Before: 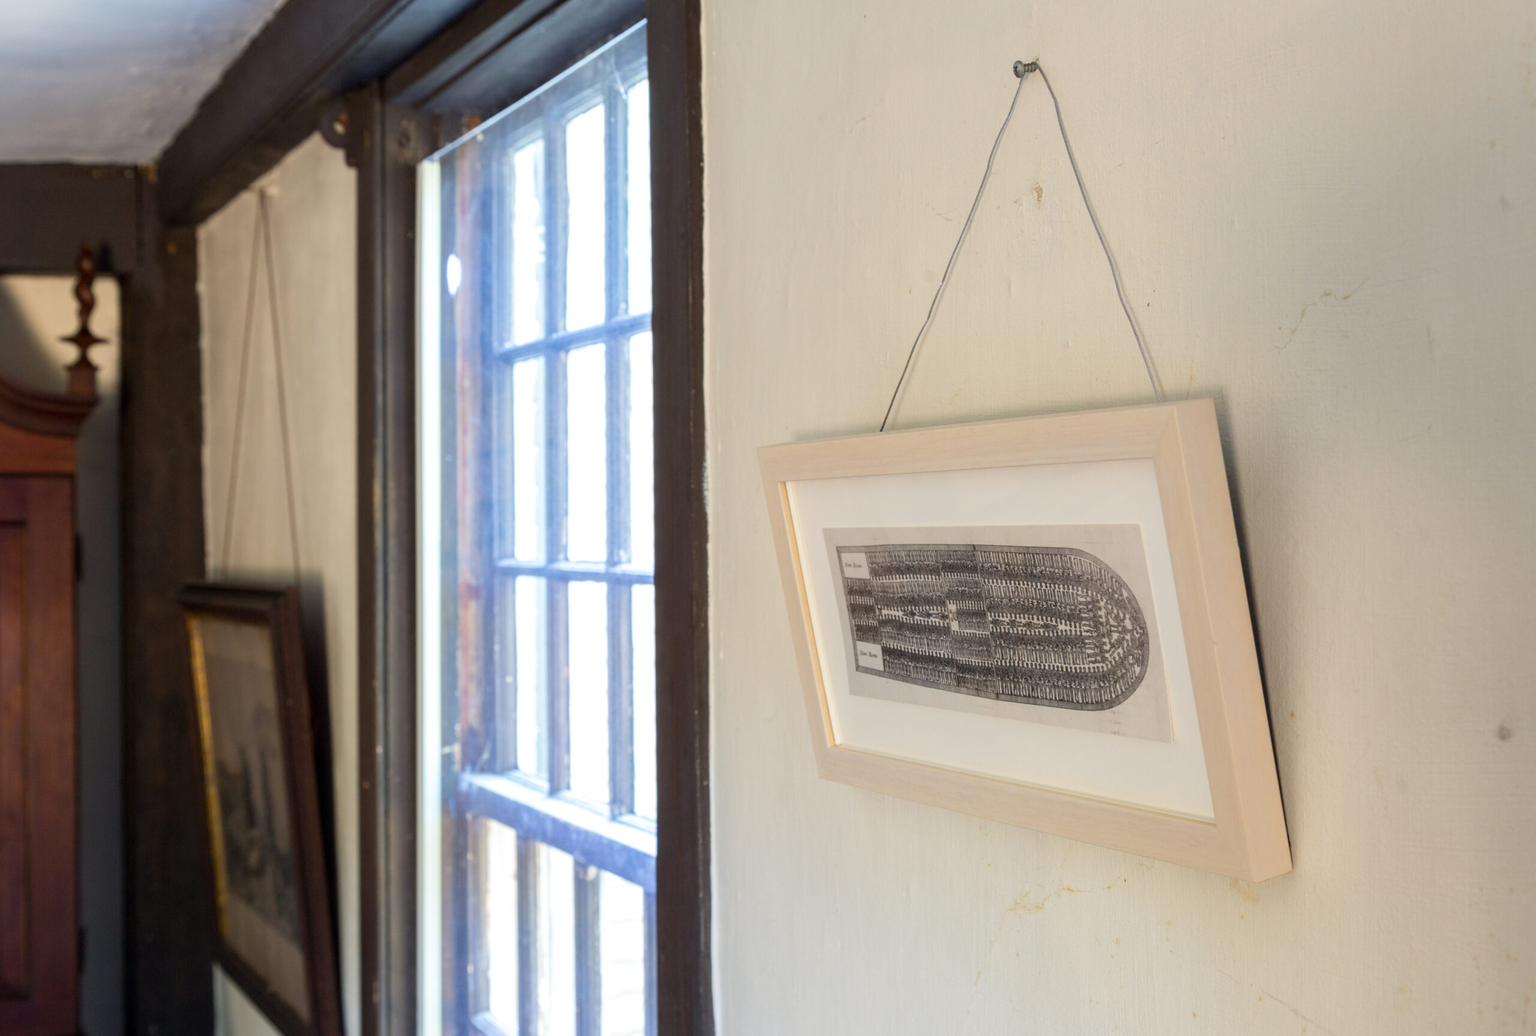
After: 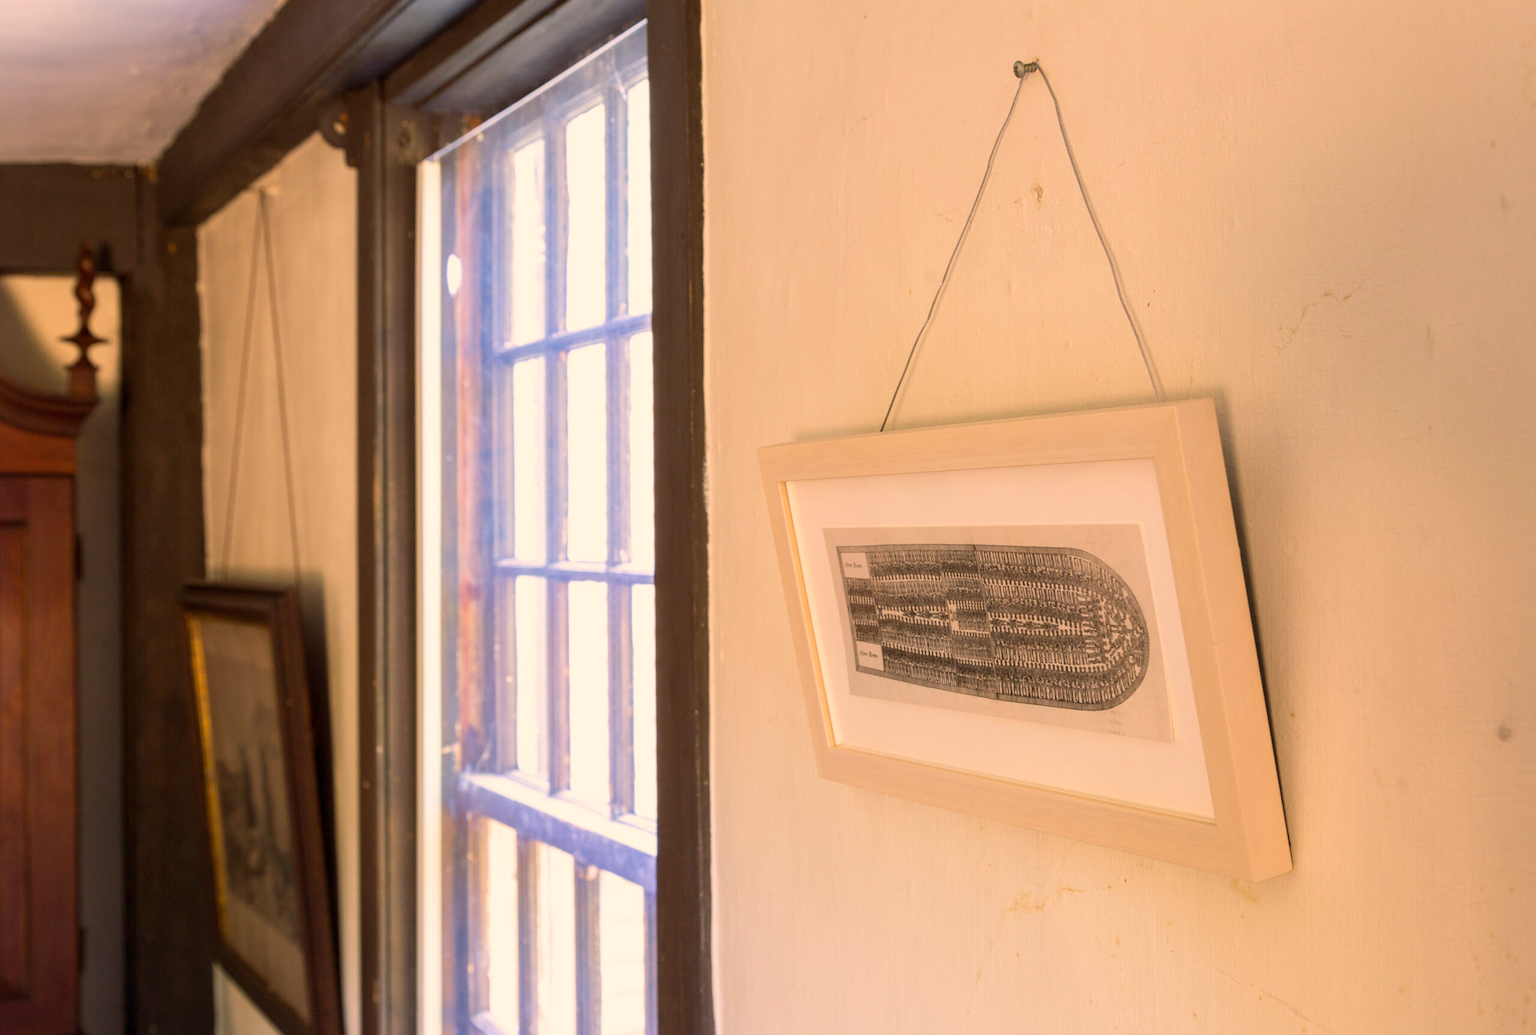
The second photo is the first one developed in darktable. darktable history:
velvia: on, module defaults
color balance rgb: shadows lift › luminance -5%, shadows lift › chroma 1.1%, shadows lift › hue 219°, power › luminance 10%, power › chroma 2.83%, power › hue 60°, highlights gain › chroma 4.52%, highlights gain › hue 33.33°, saturation formula JzAzBz (2021)
